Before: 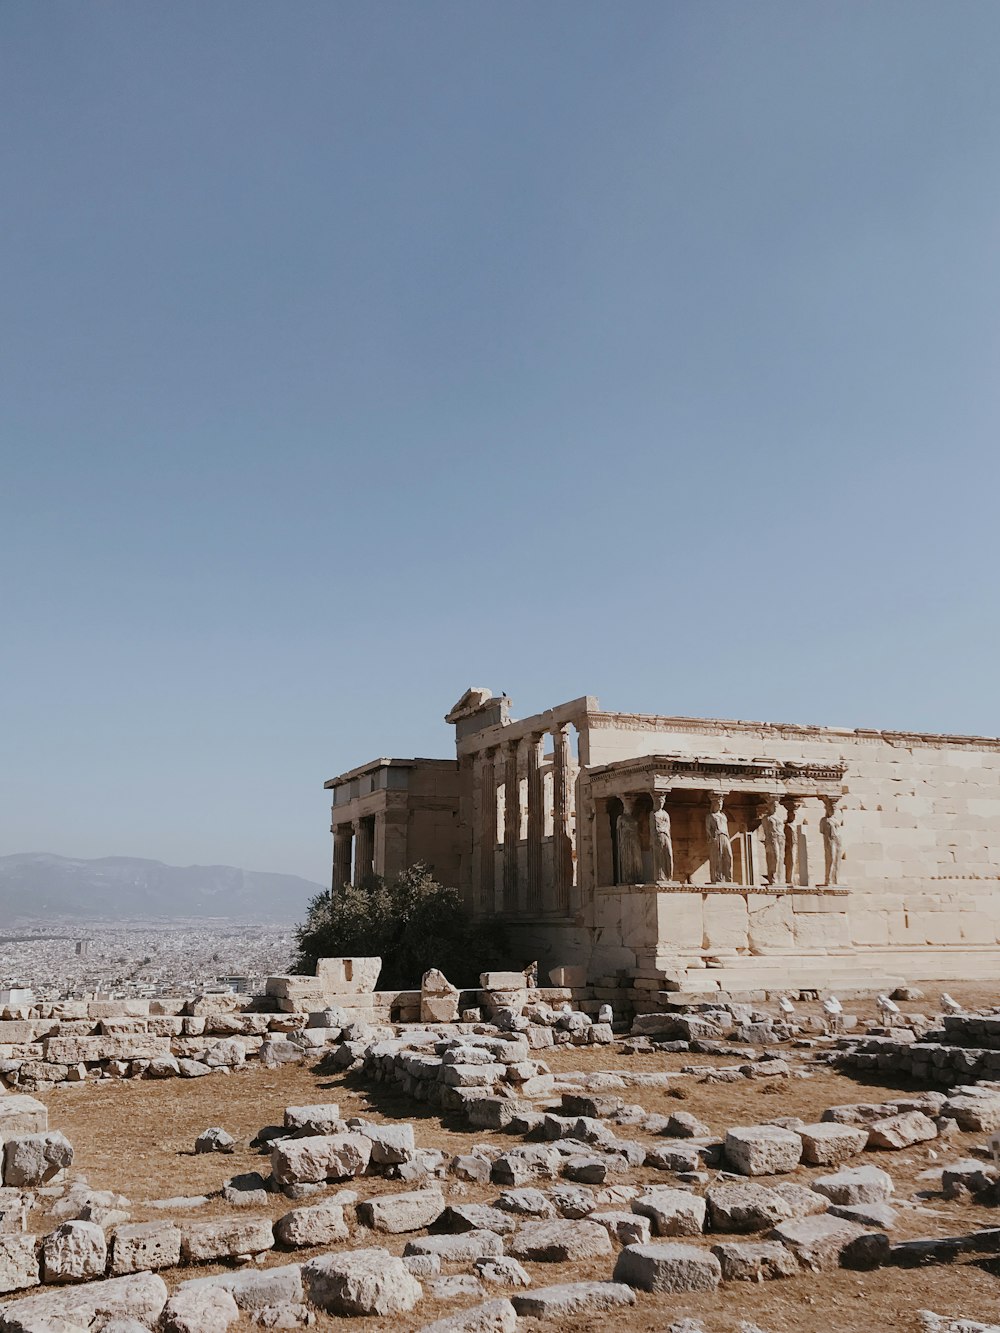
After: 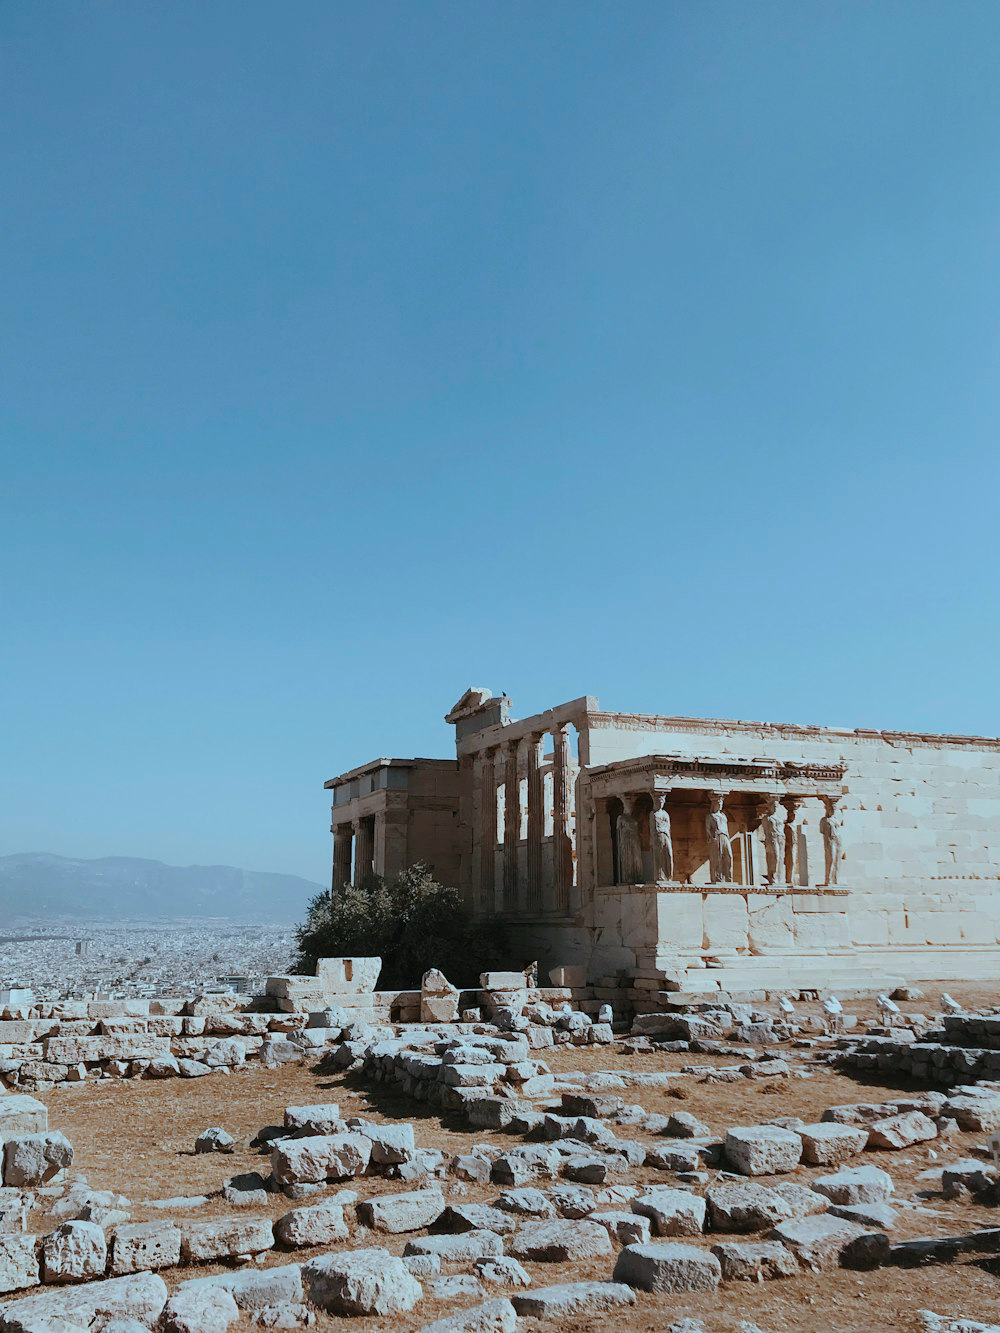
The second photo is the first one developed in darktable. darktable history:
color correction: highlights a* -12, highlights b* -14.93
